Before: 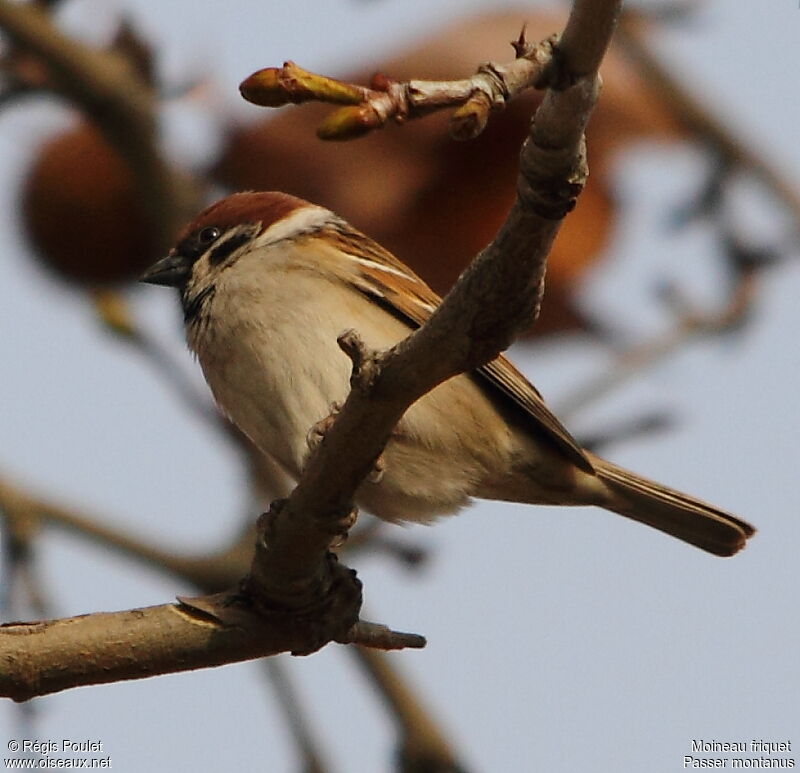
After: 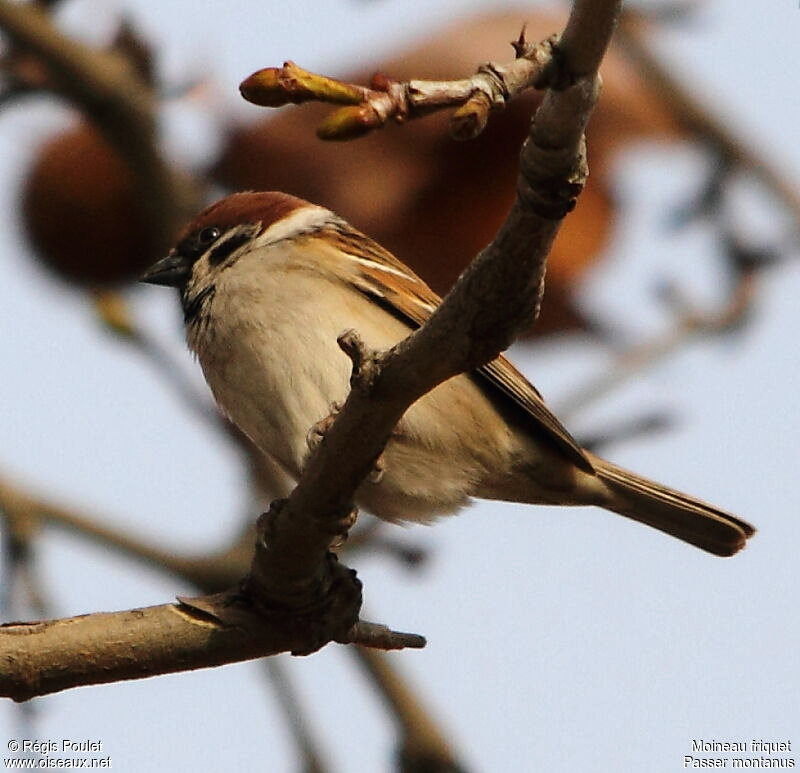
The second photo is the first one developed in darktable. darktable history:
tone equalizer: -8 EV -0.408 EV, -7 EV -0.402 EV, -6 EV -0.302 EV, -5 EV -0.229 EV, -3 EV 0.217 EV, -2 EV 0.326 EV, -1 EV 0.398 EV, +0 EV 0.406 EV, mask exposure compensation -0.506 EV
